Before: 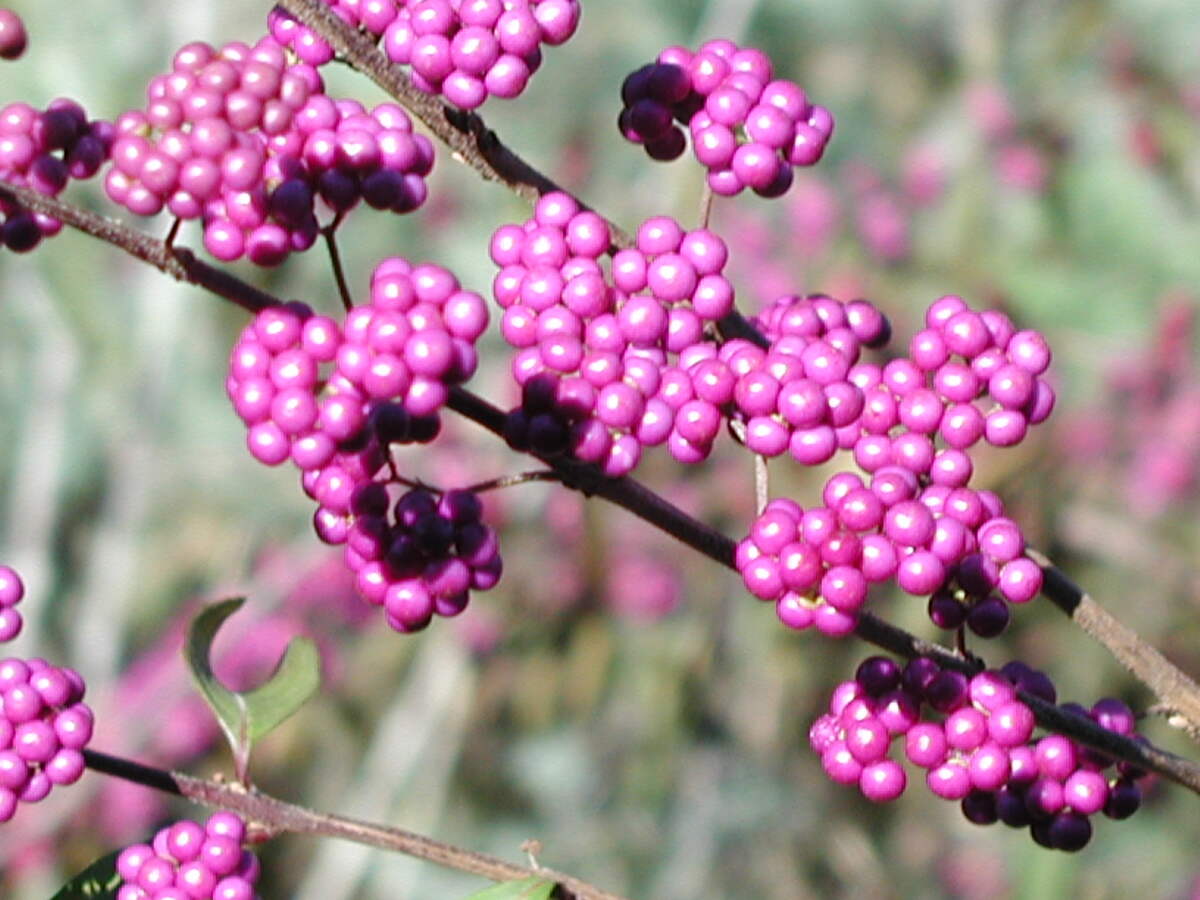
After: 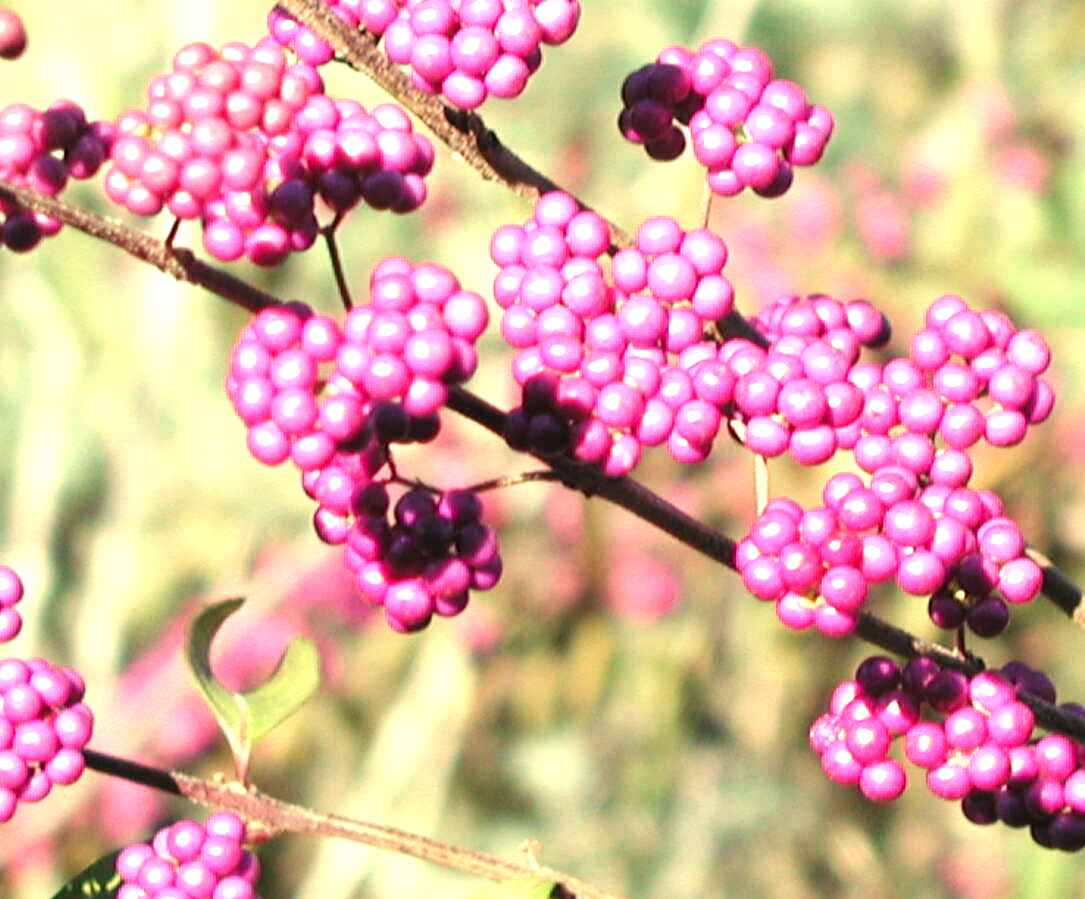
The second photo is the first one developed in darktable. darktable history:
crop: right 9.509%, bottom 0.031%
white balance: red 1.08, blue 0.791
color balance: on, module defaults
exposure: exposure 1 EV, compensate highlight preservation false
